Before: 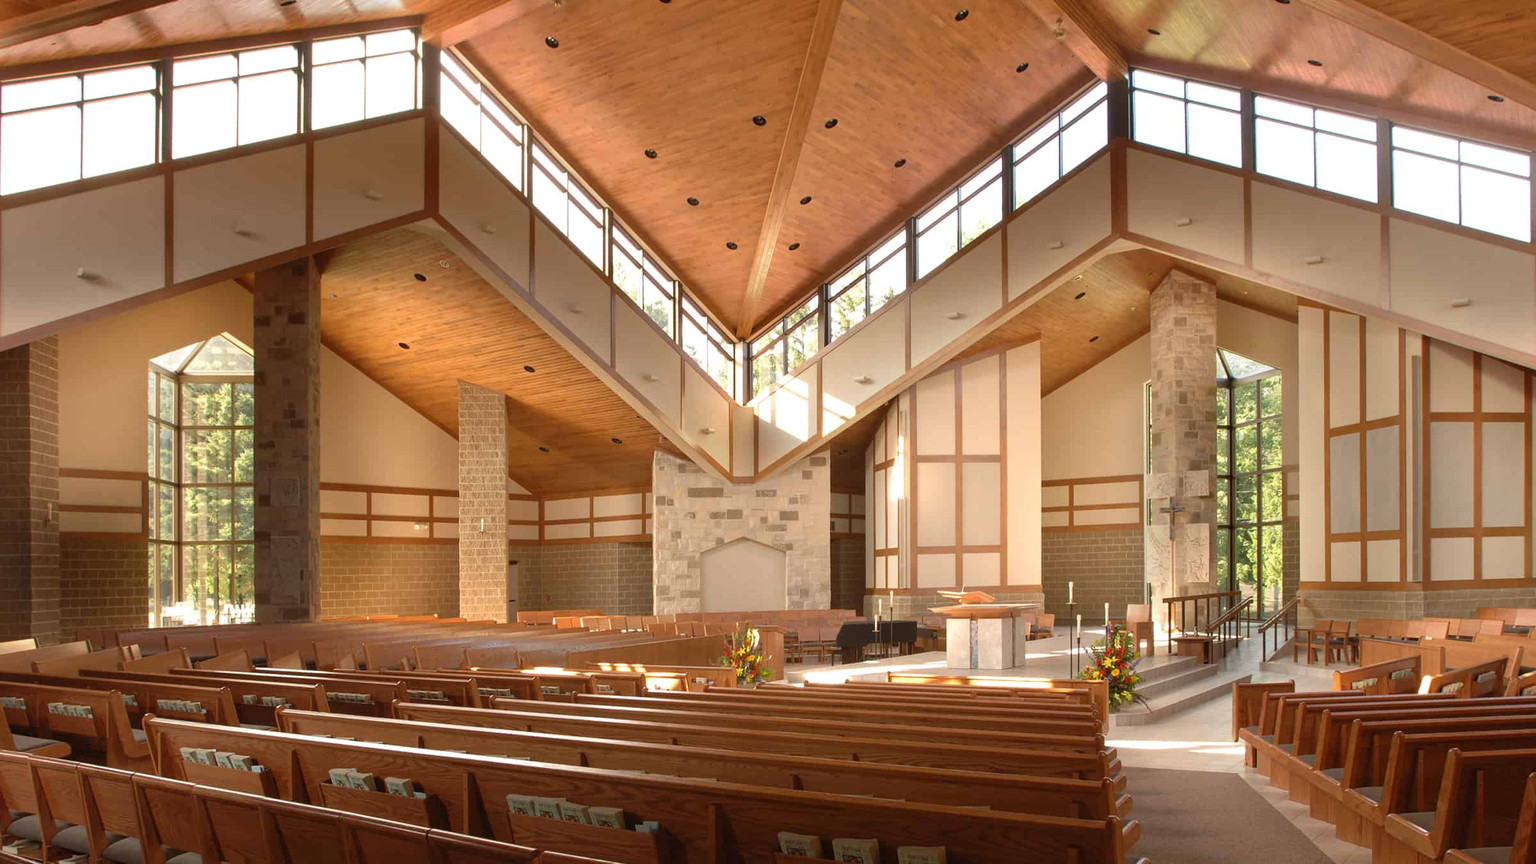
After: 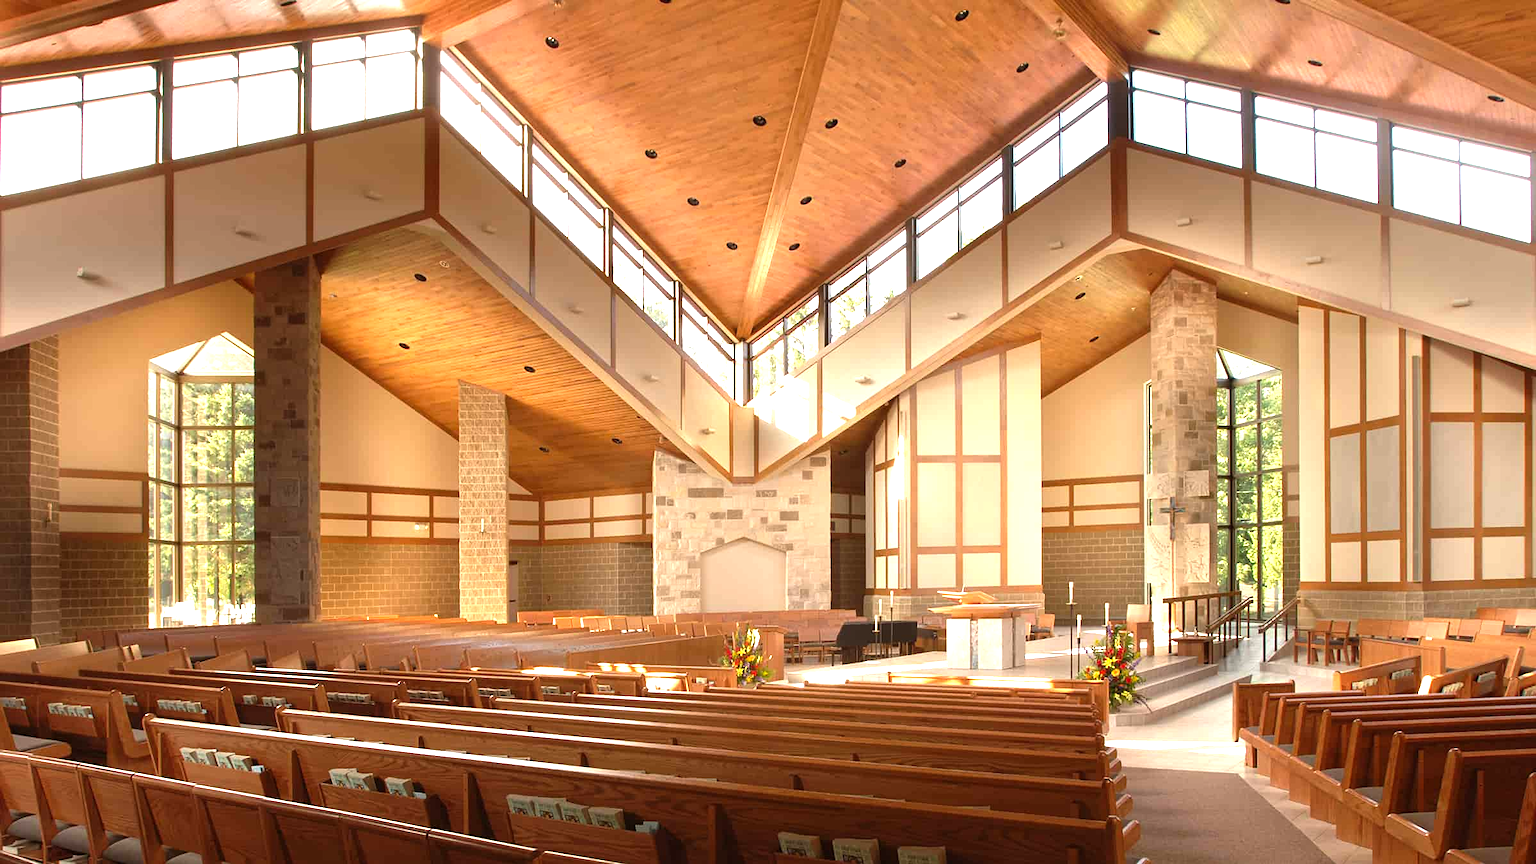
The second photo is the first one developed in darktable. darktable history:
color balance: contrast 10%
exposure: exposure 0.6 EV, compensate highlight preservation false
sharpen: amount 0.2
